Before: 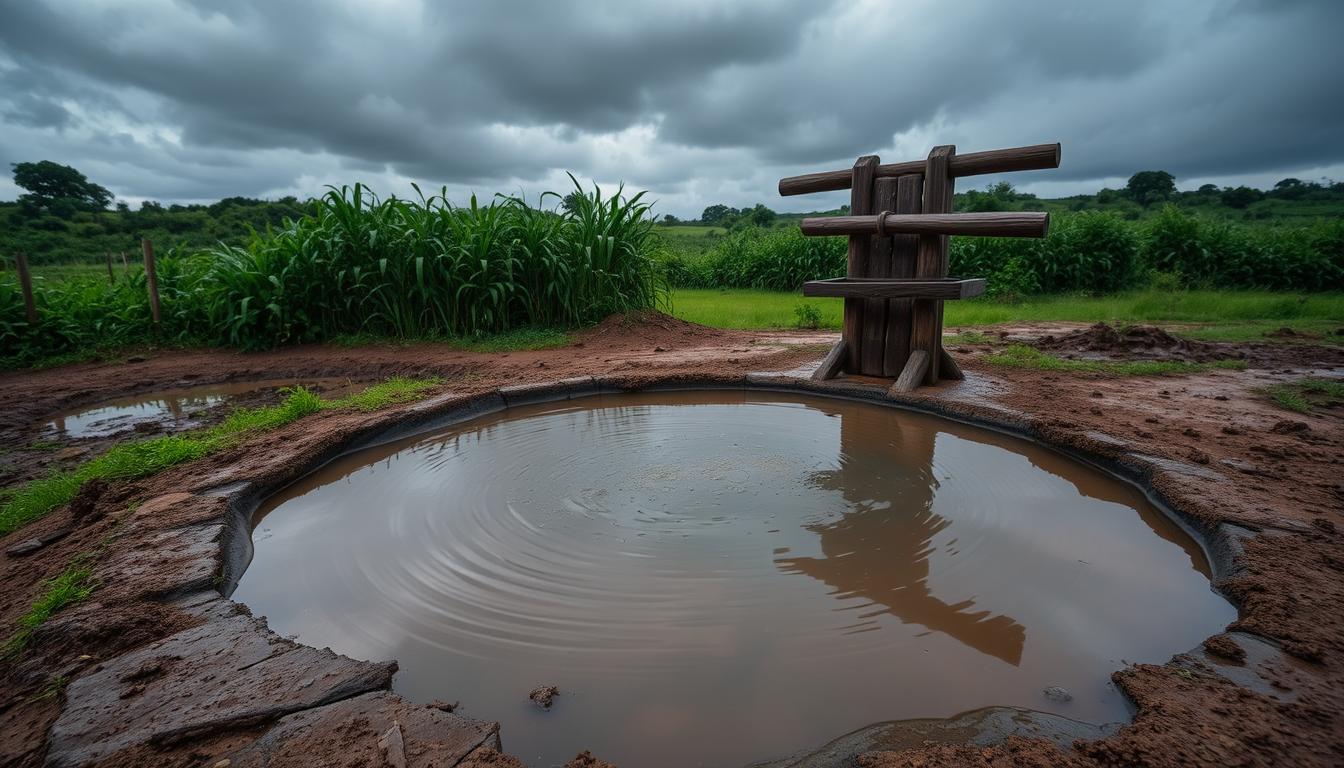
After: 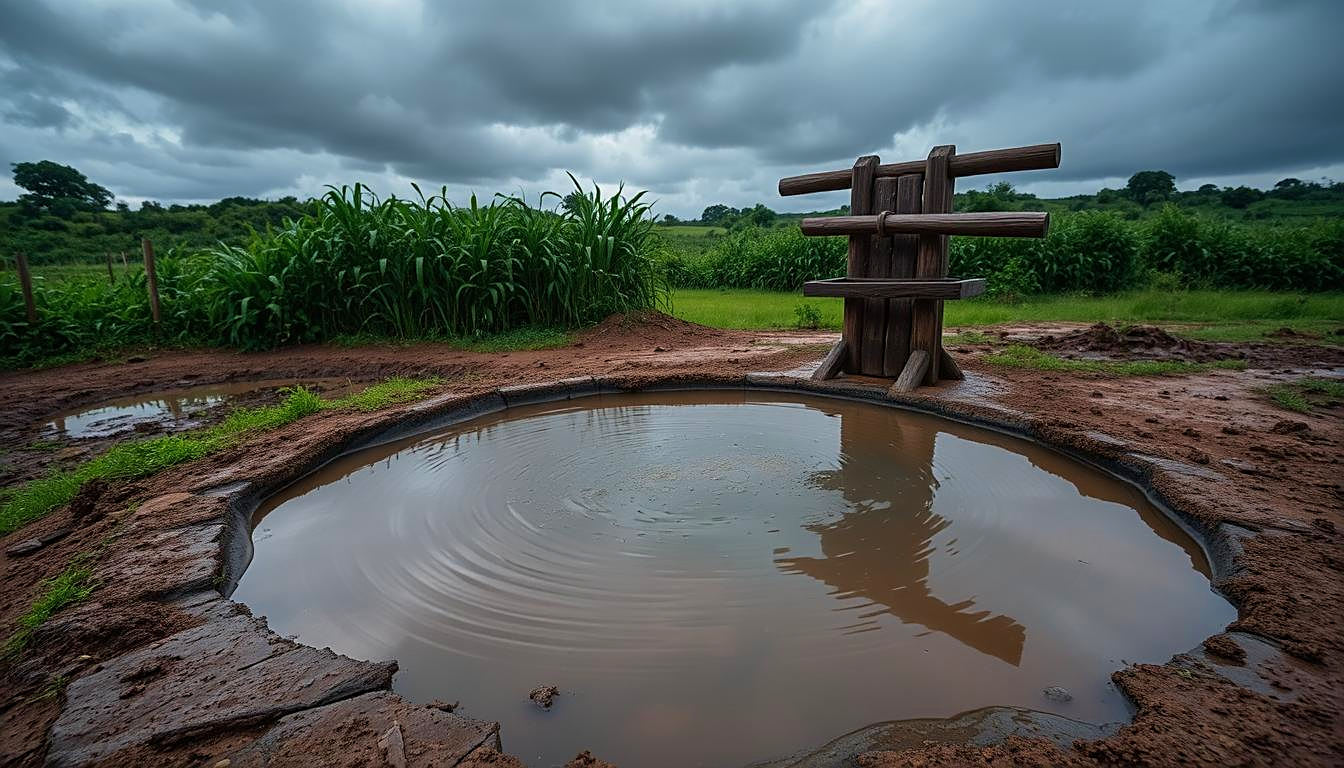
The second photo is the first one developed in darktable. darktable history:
sharpen: on, module defaults
velvia: strength 15%
